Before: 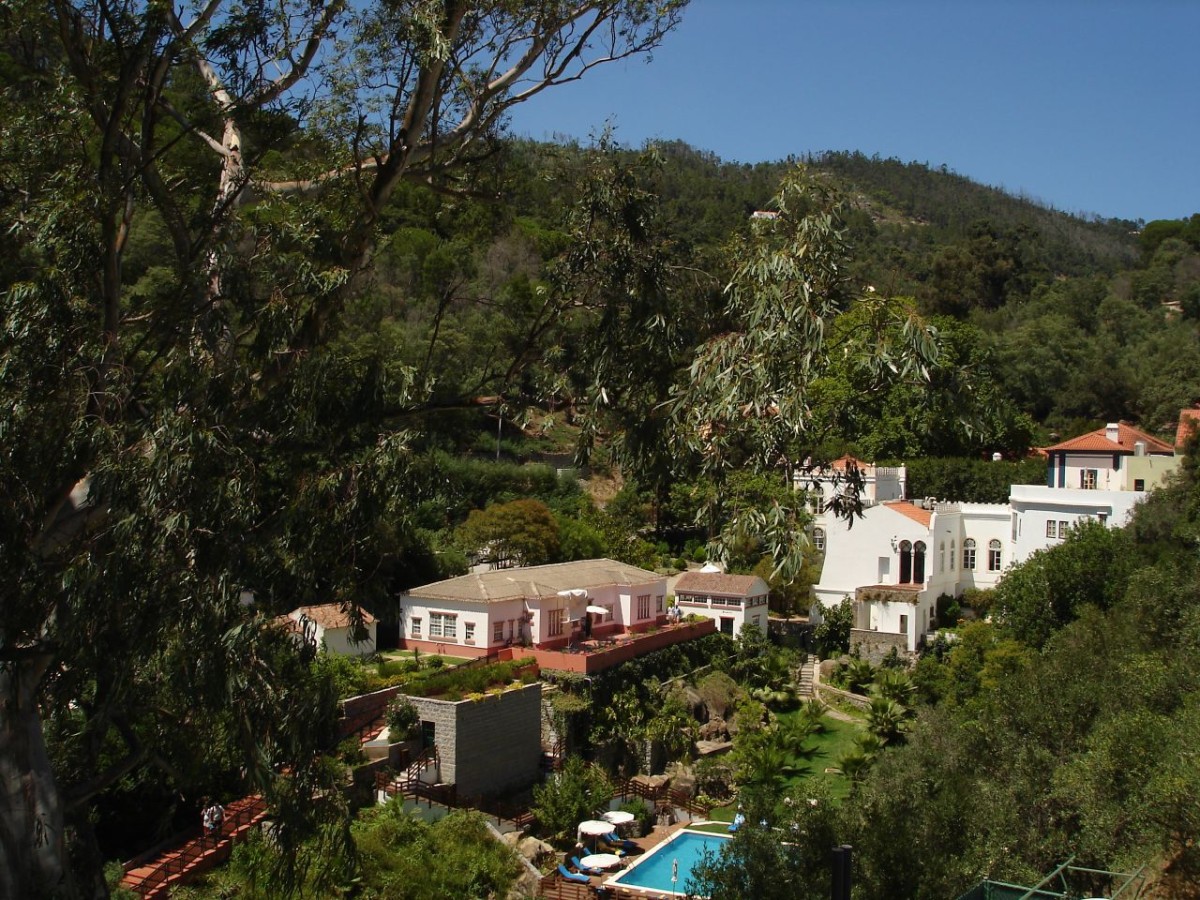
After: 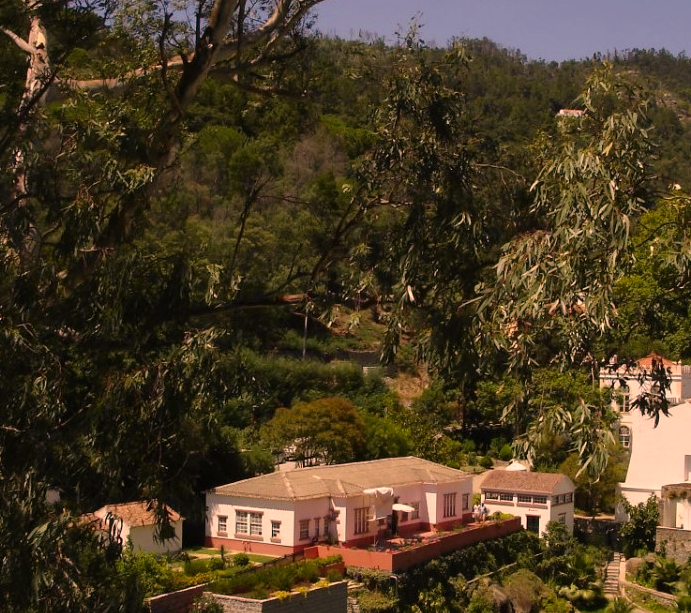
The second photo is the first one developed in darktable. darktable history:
crop: left 16.178%, top 11.413%, right 26.19%, bottom 20.468%
color correction: highlights a* 21.24, highlights b* 19.94
